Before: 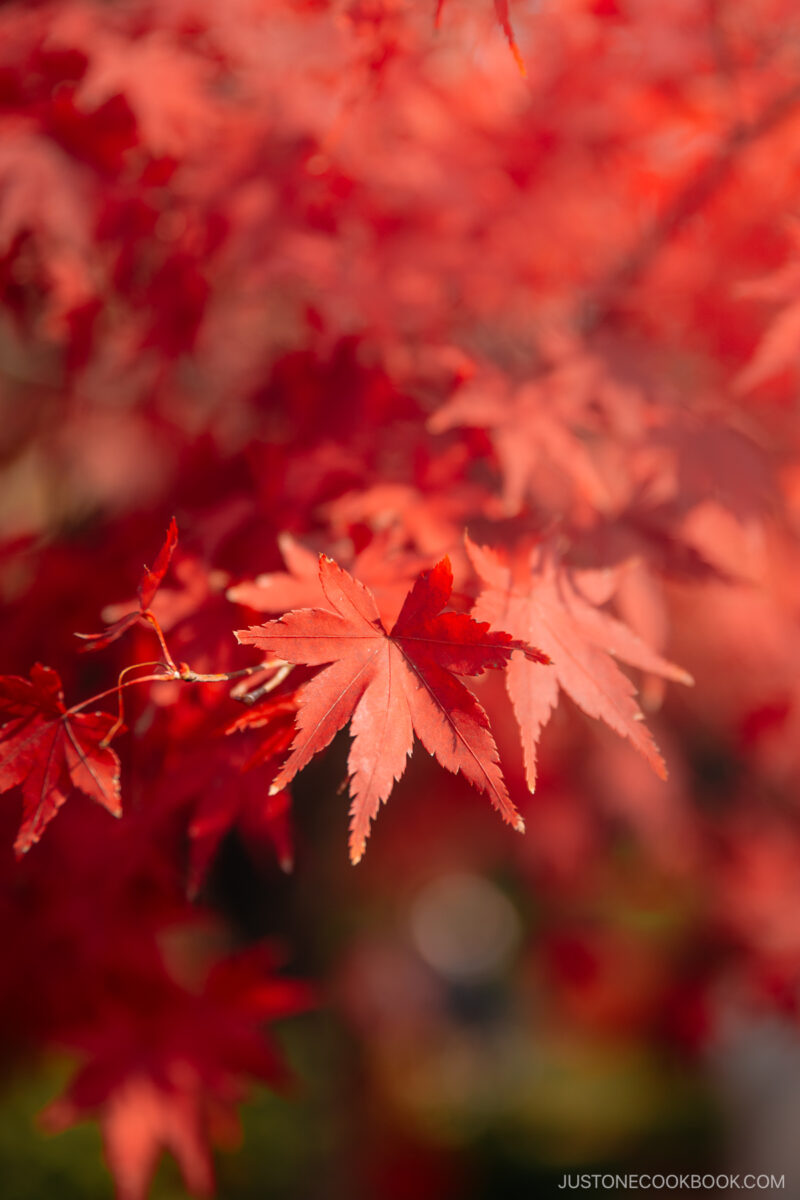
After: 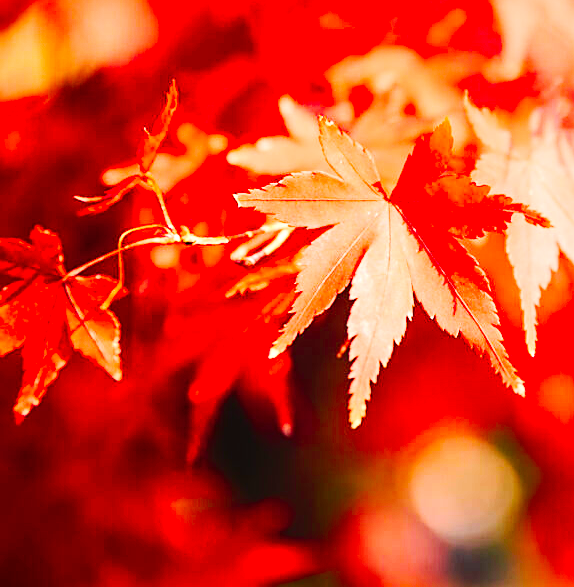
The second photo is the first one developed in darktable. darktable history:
tone curve: curves: ch0 [(0, 0) (0.071, 0.047) (0.266, 0.26) (0.483, 0.554) (0.753, 0.811) (1, 0.983)]; ch1 [(0, 0) (0.346, 0.307) (0.408, 0.387) (0.463, 0.465) (0.482, 0.493) (0.502, 0.499) (0.517, 0.502) (0.55, 0.548) (0.597, 0.61) (0.651, 0.698) (1, 1)]; ch2 [(0, 0) (0.346, 0.34) (0.434, 0.46) (0.485, 0.494) (0.5, 0.498) (0.517, 0.506) (0.526, 0.545) (0.583, 0.61) (0.625, 0.659) (1, 1)], preserve colors none
crop: top 36.469%, right 28.191%, bottom 14.596%
color balance rgb: perceptual saturation grading › global saturation 20%, perceptual saturation grading › highlights -50.444%, perceptual saturation grading › shadows 30.423%, perceptual brilliance grading › global brilliance 30.123%, perceptual brilliance grading › highlights 12.417%, perceptual brilliance grading › mid-tones 24.152%, global vibrance 20%
shadows and highlights: shadows 3.62, highlights -17.23, soften with gaussian
levels: levels [0, 0.445, 1]
base curve: curves: ch0 [(0, 0) (0.032, 0.025) (0.121, 0.166) (0.206, 0.329) (0.605, 0.79) (1, 1)]
sharpen: on, module defaults
